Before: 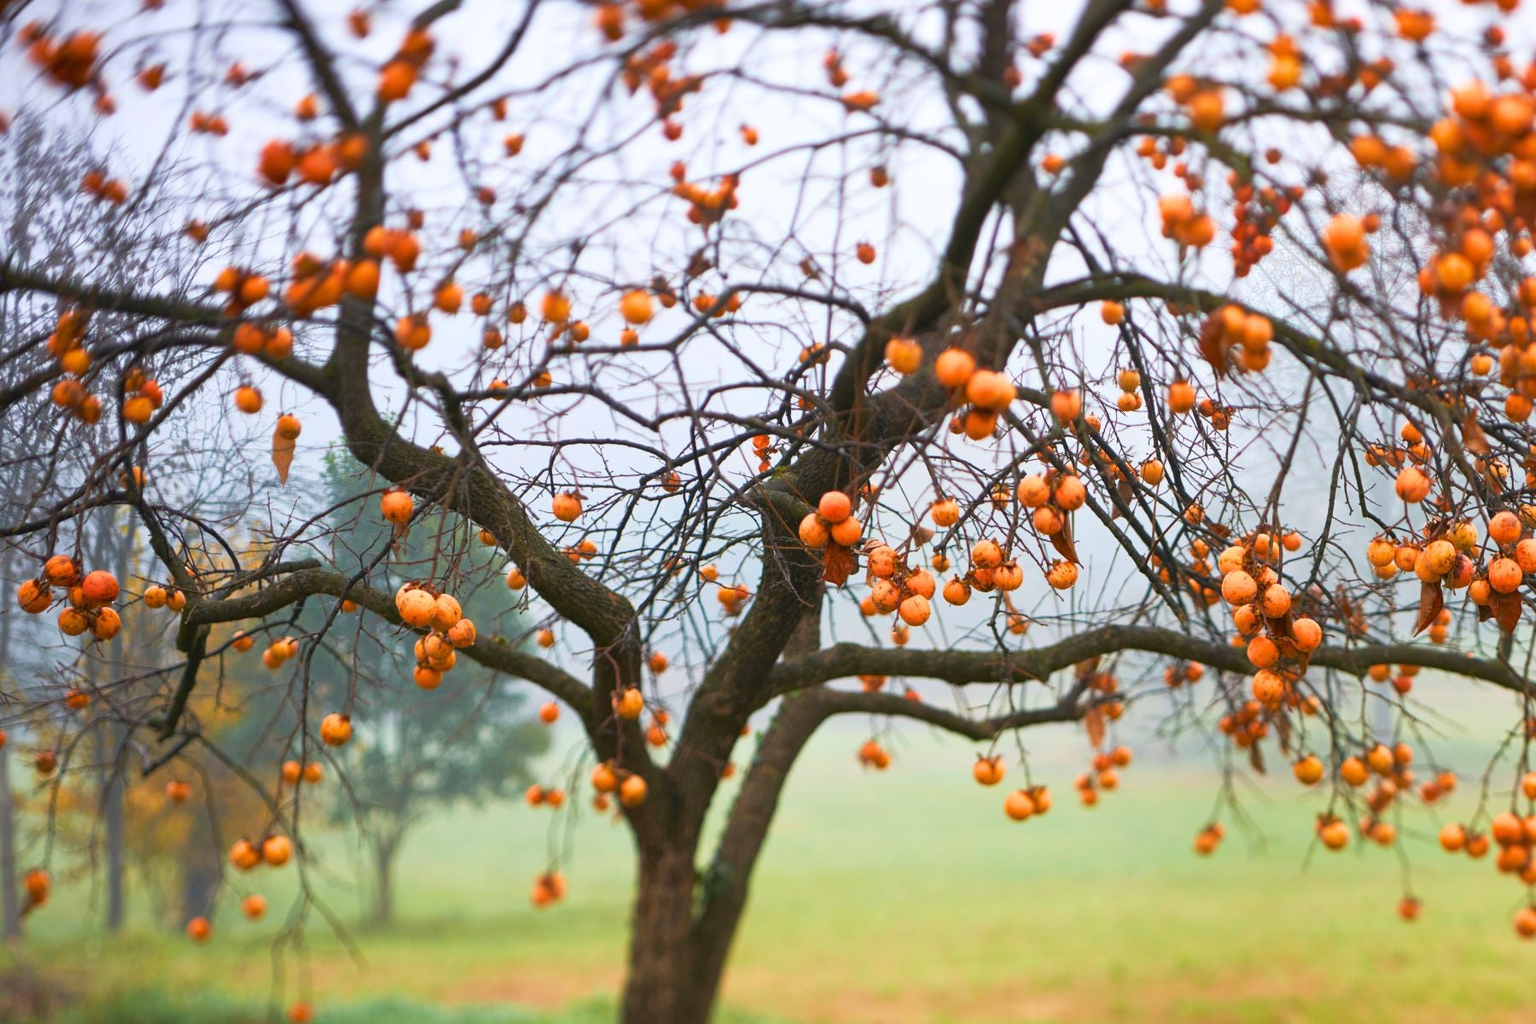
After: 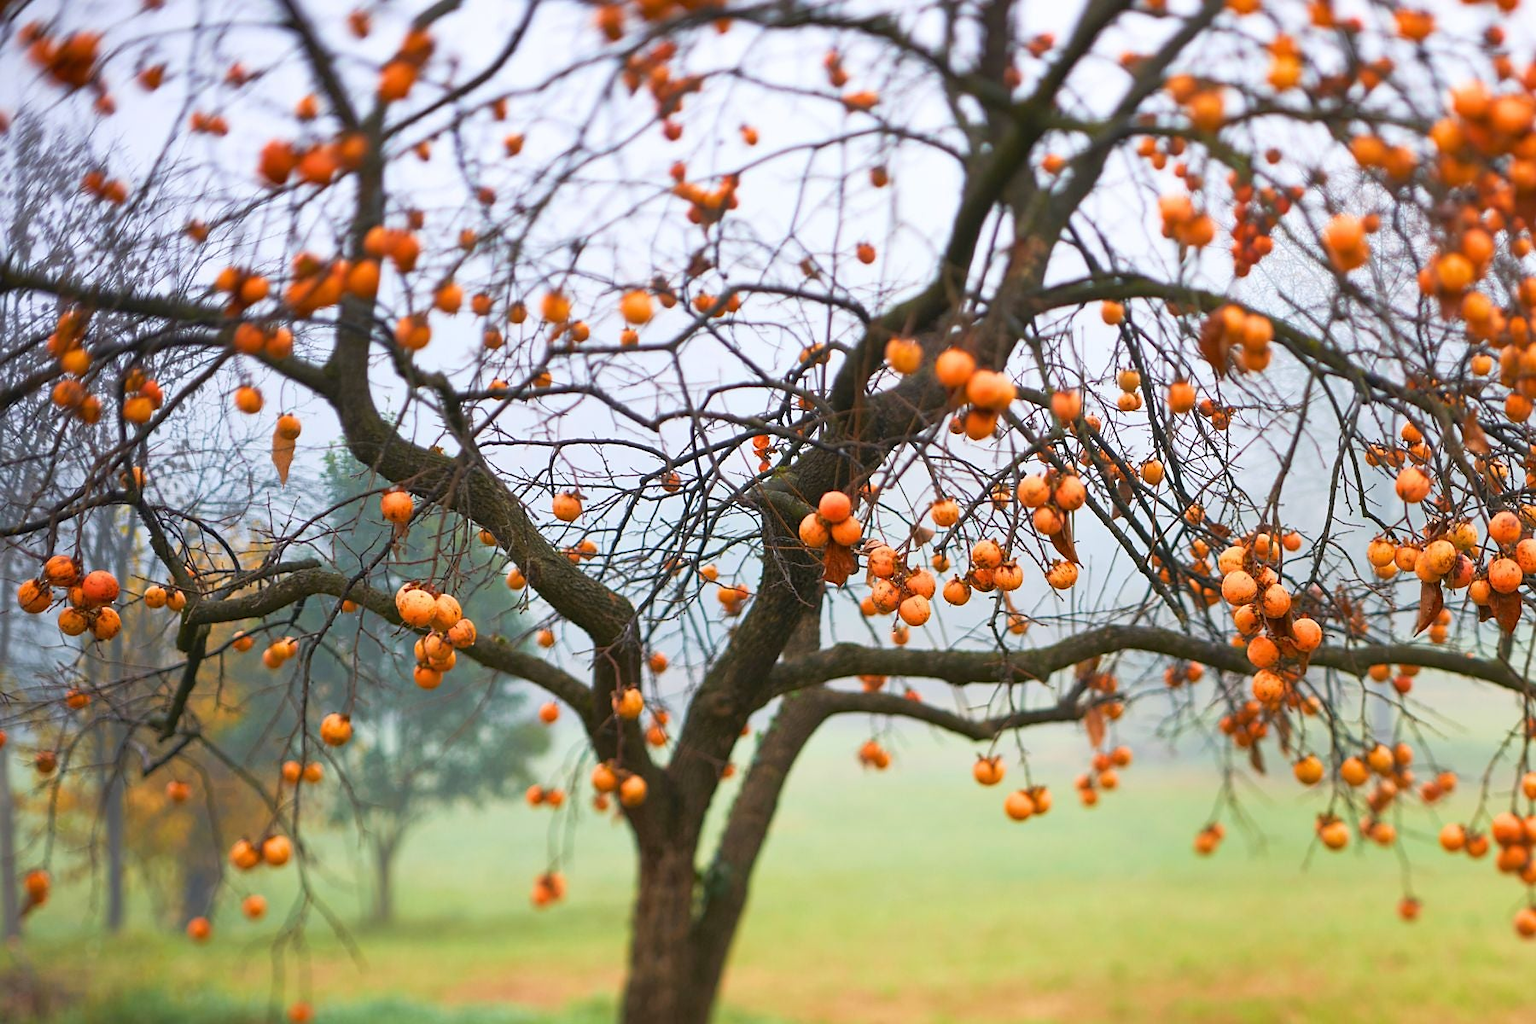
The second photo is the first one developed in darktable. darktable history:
sharpen: radius 1.457, amount 0.396, threshold 1.31
